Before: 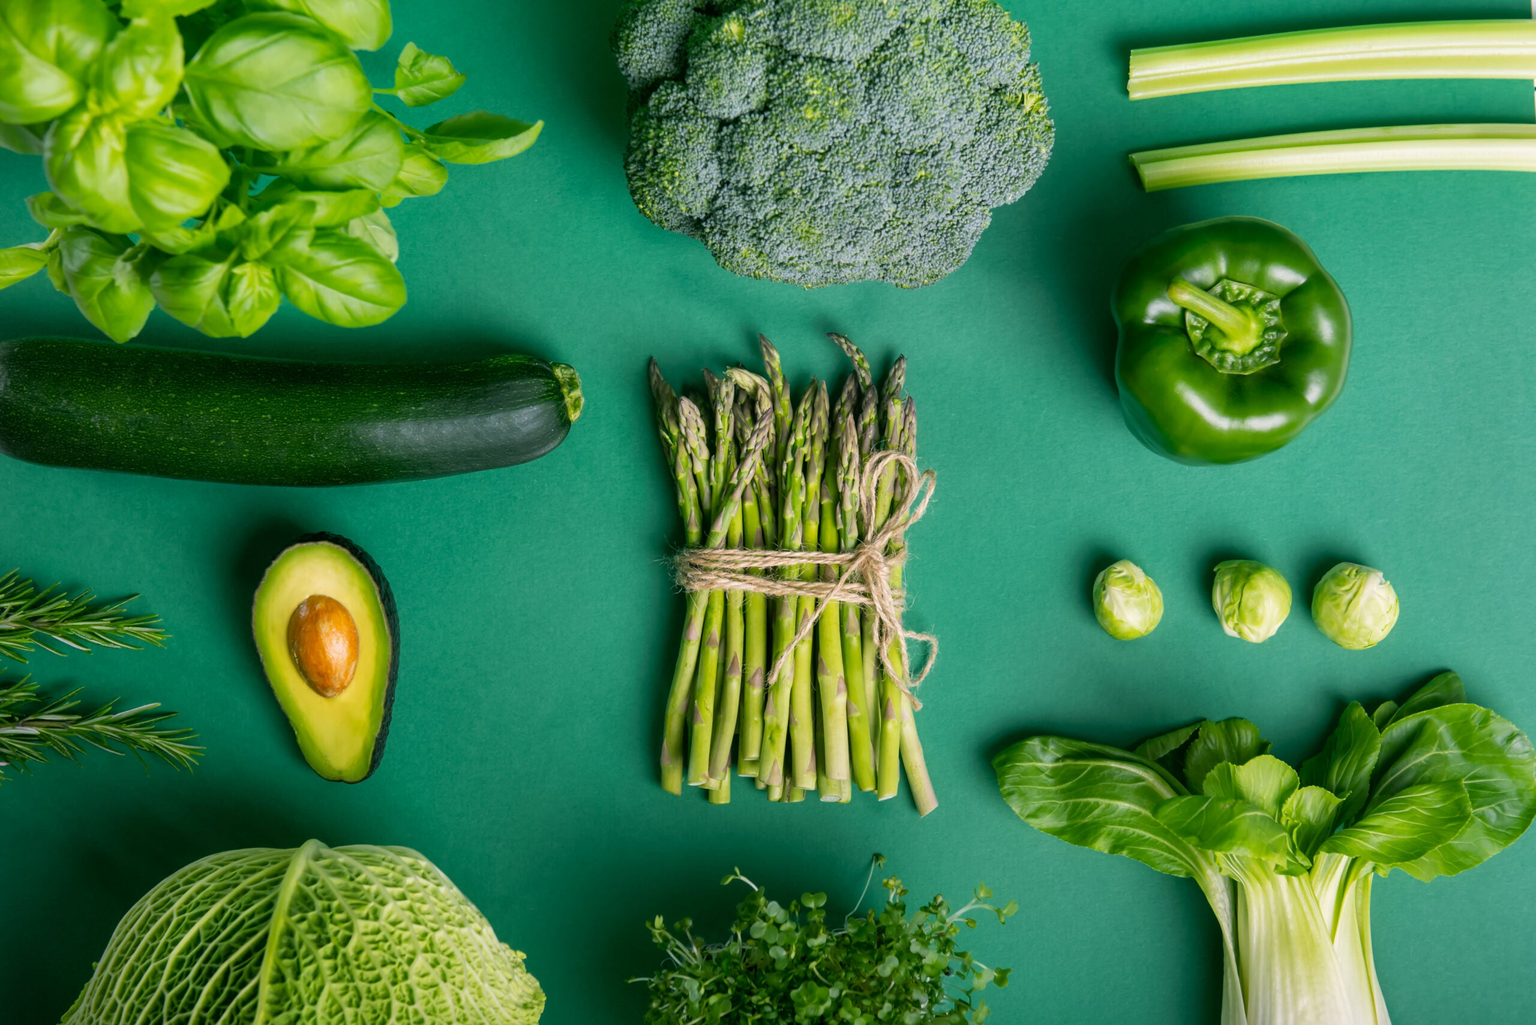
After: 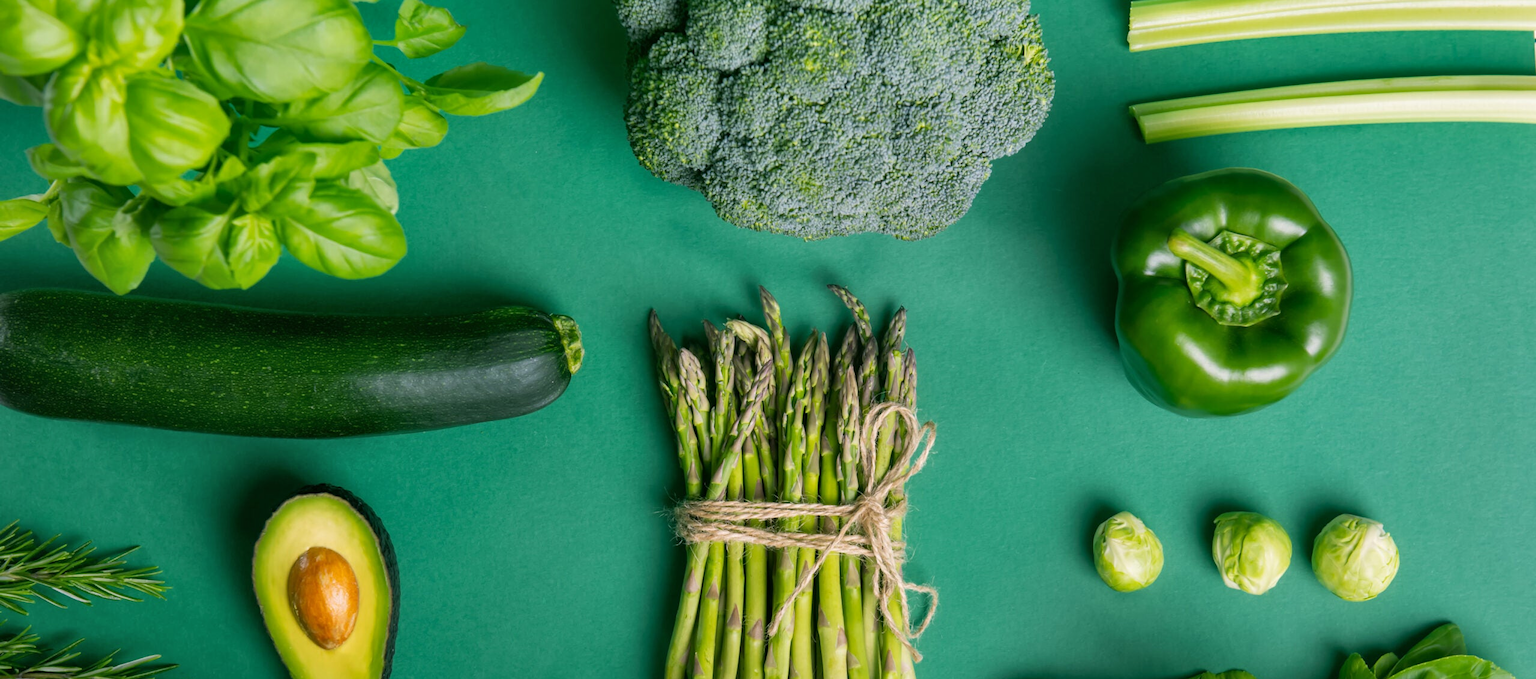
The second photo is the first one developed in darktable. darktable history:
shadows and highlights: shadows 36.33, highlights -26.94, soften with gaussian
crop and rotate: top 4.753%, bottom 28.93%
